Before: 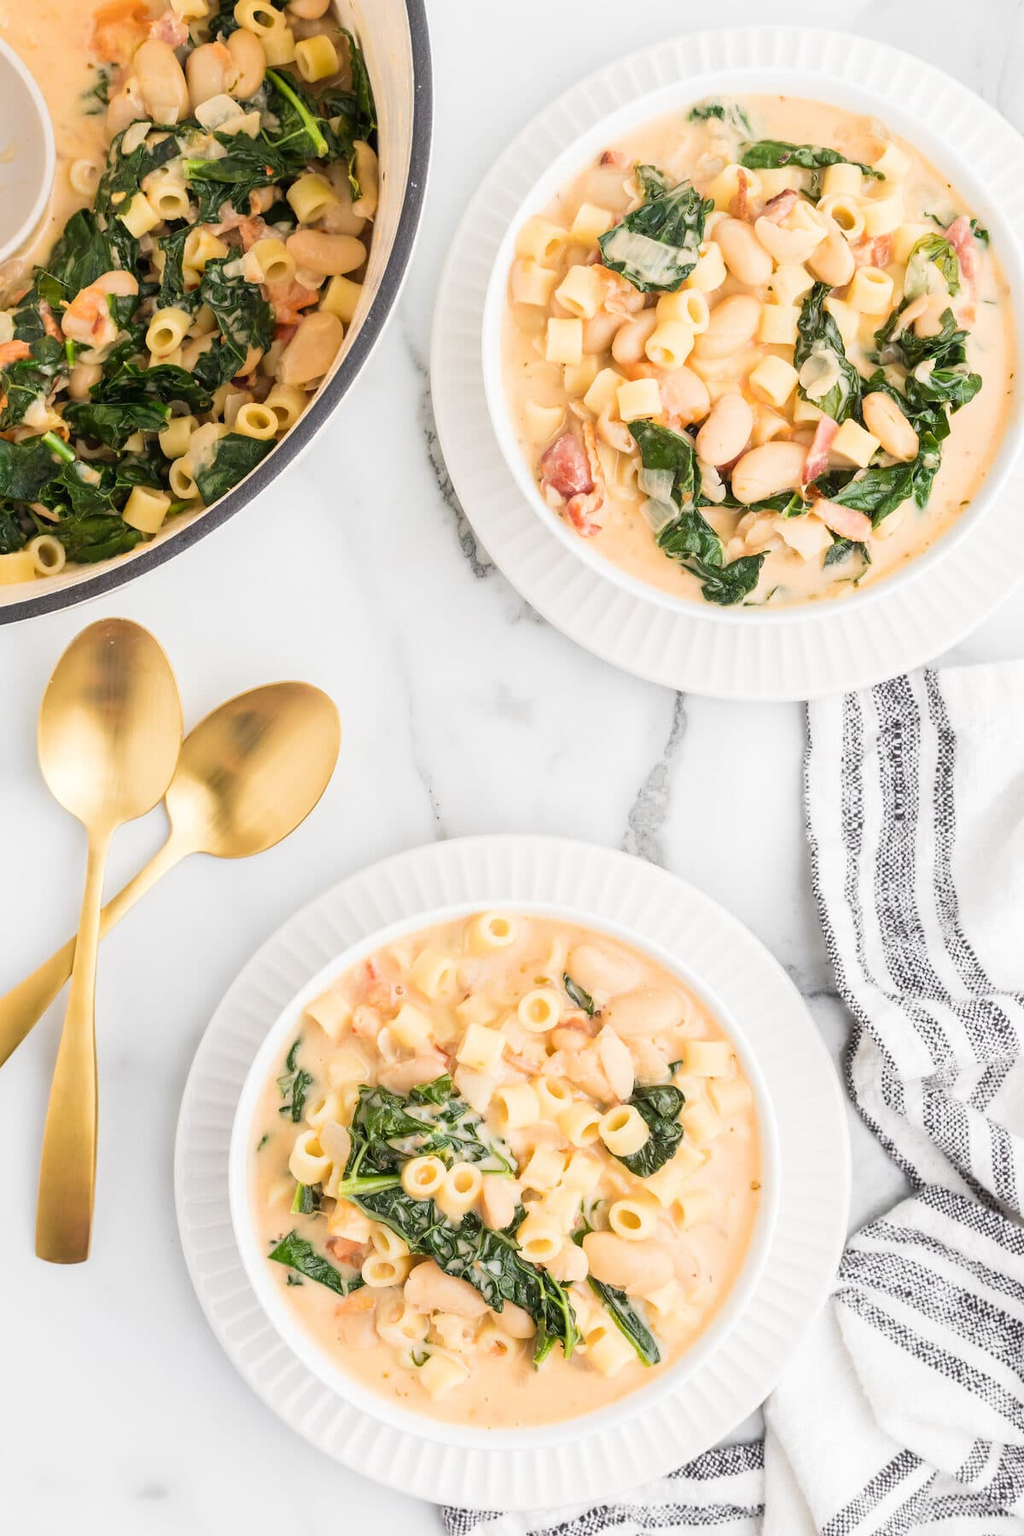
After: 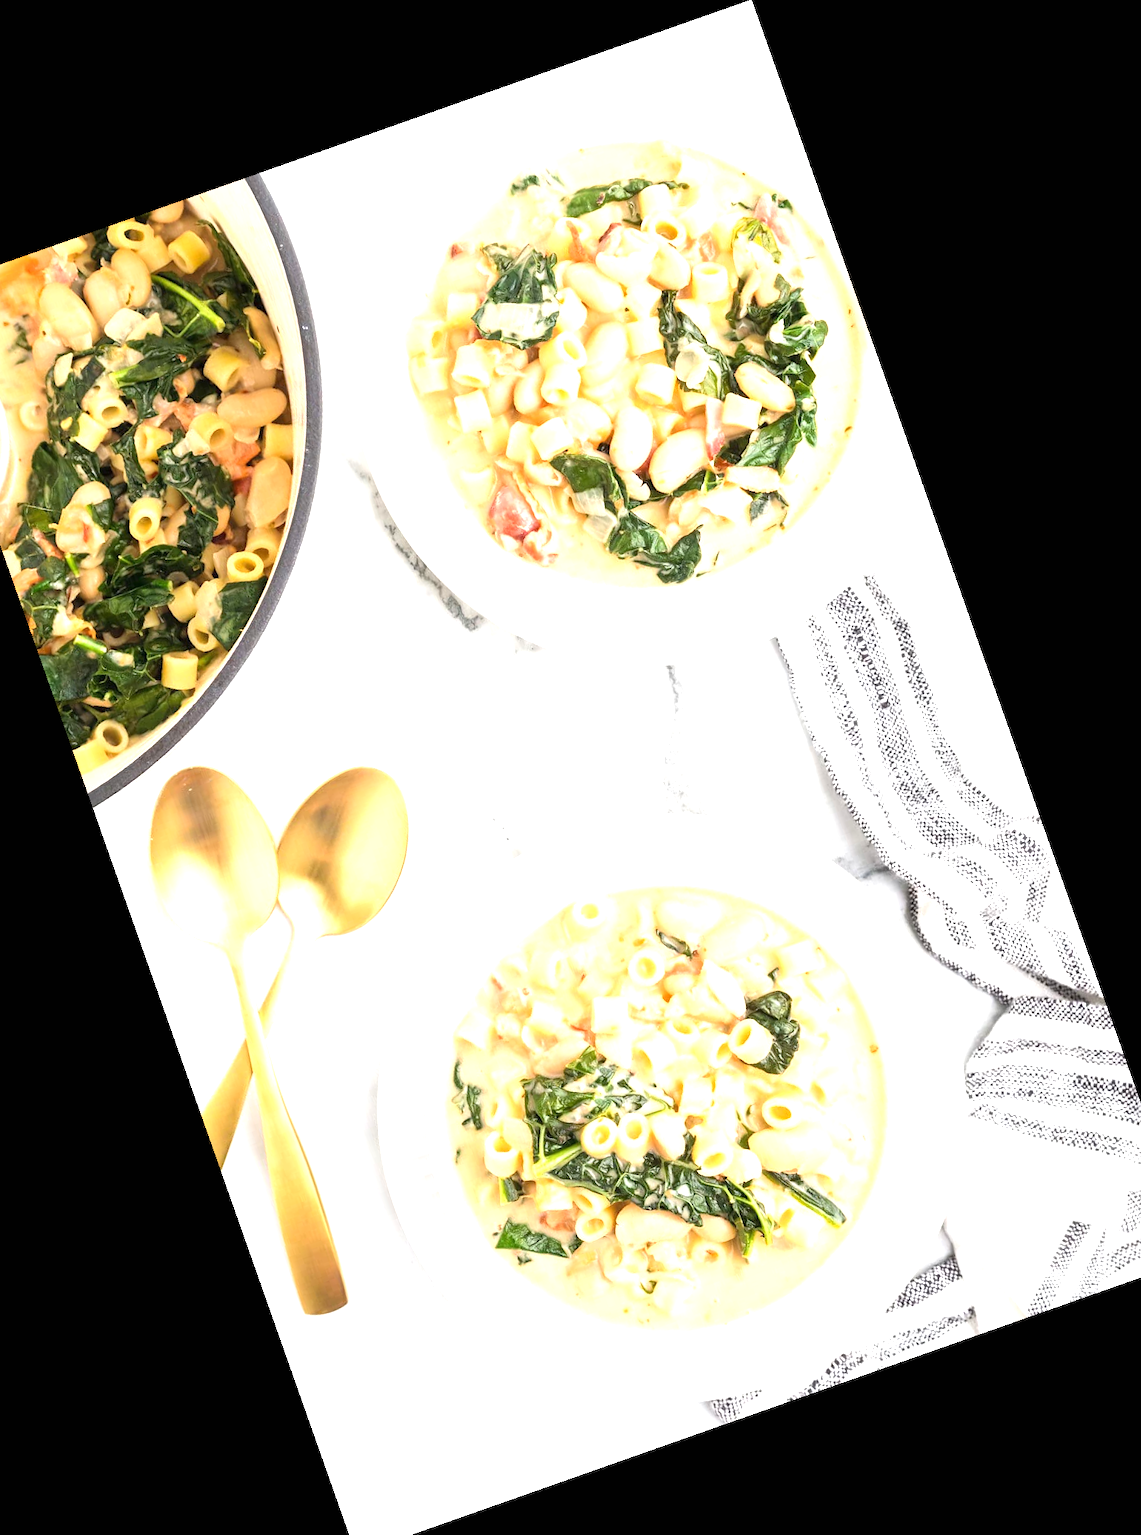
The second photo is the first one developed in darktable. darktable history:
exposure: black level correction 0, exposure 0.877 EV, compensate exposure bias true, compensate highlight preservation false
rotate and perspective: crop left 0, crop top 0
crop and rotate: angle 19.43°, left 6.812%, right 4.125%, bottom 1.087%
